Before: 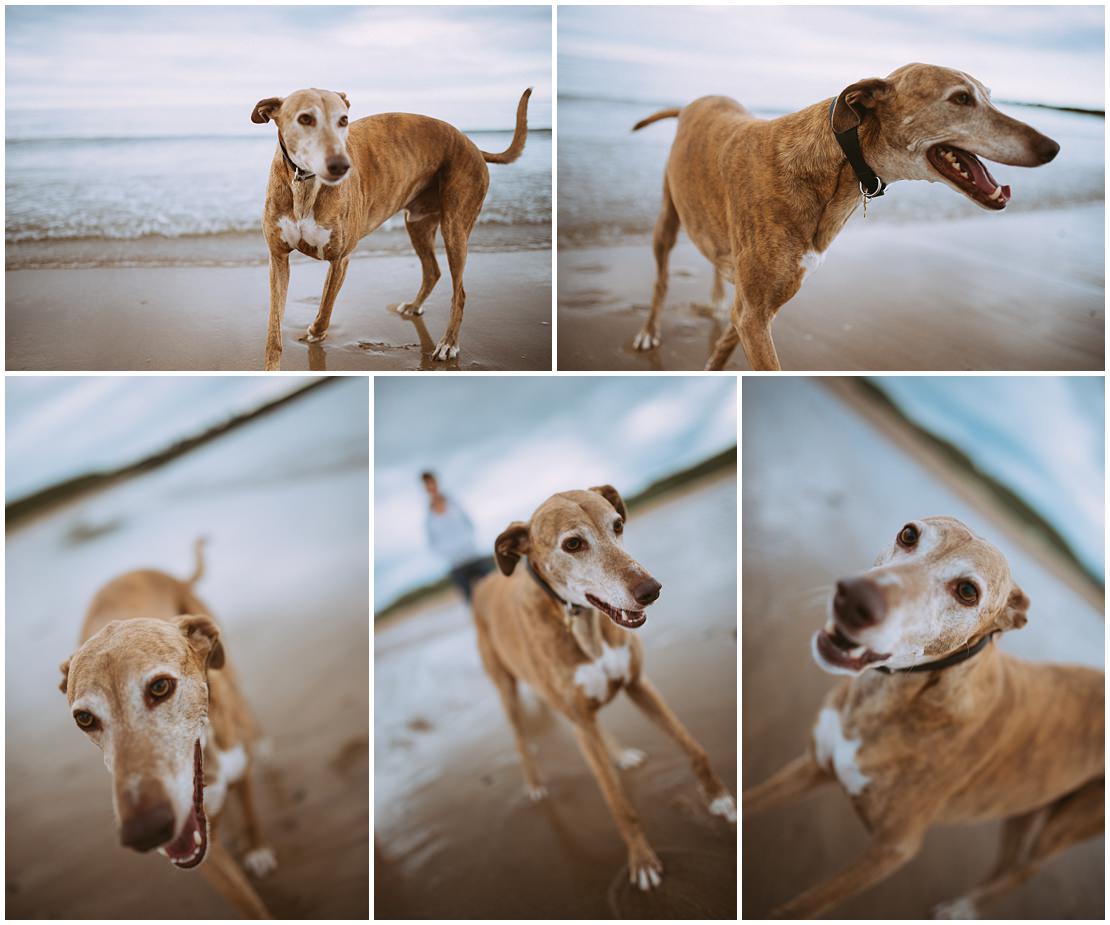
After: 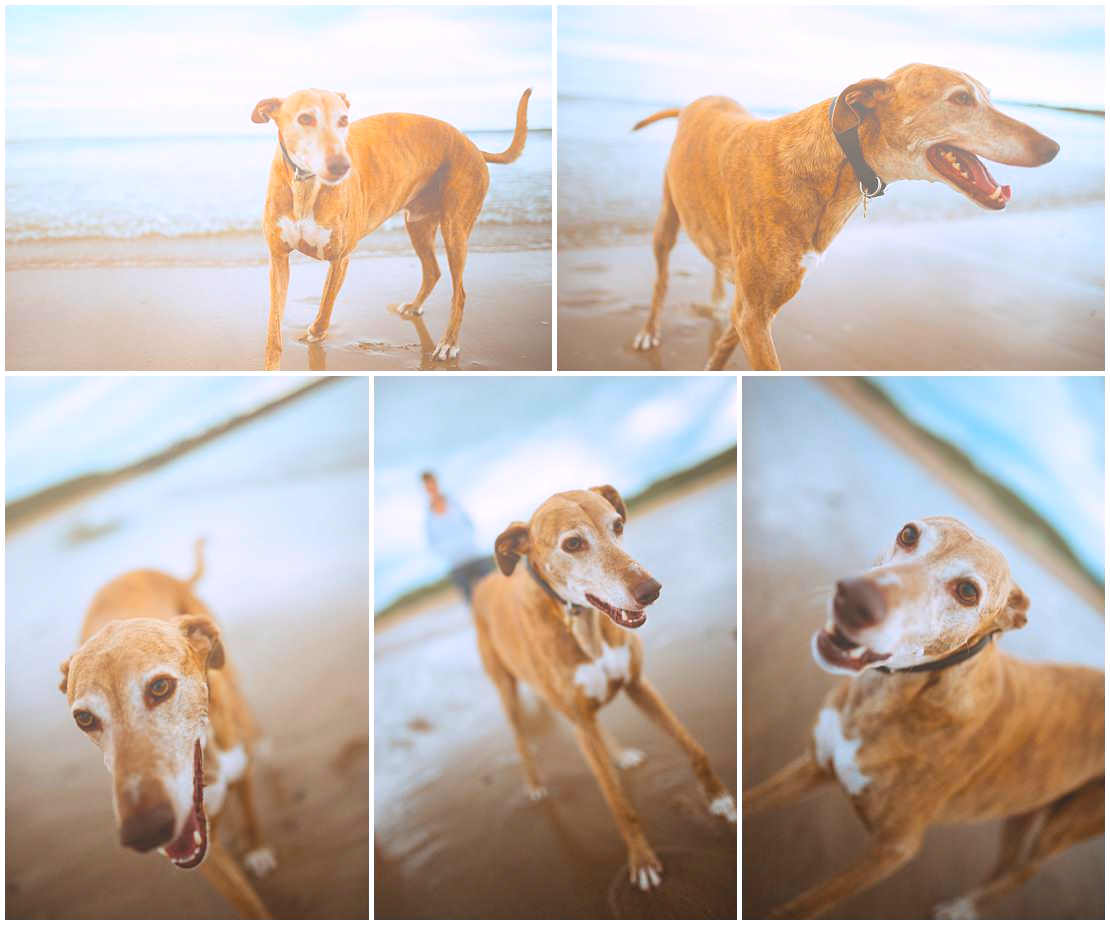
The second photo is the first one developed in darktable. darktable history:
color balance: lift [1, 1.001, 0.999, 1.001], gamma [1, 1.004, 1.007, 0.993], gain [1, 0.991, 0.987, 1.013], contrast 10%, output saturation 120%
bloom: size 40%
